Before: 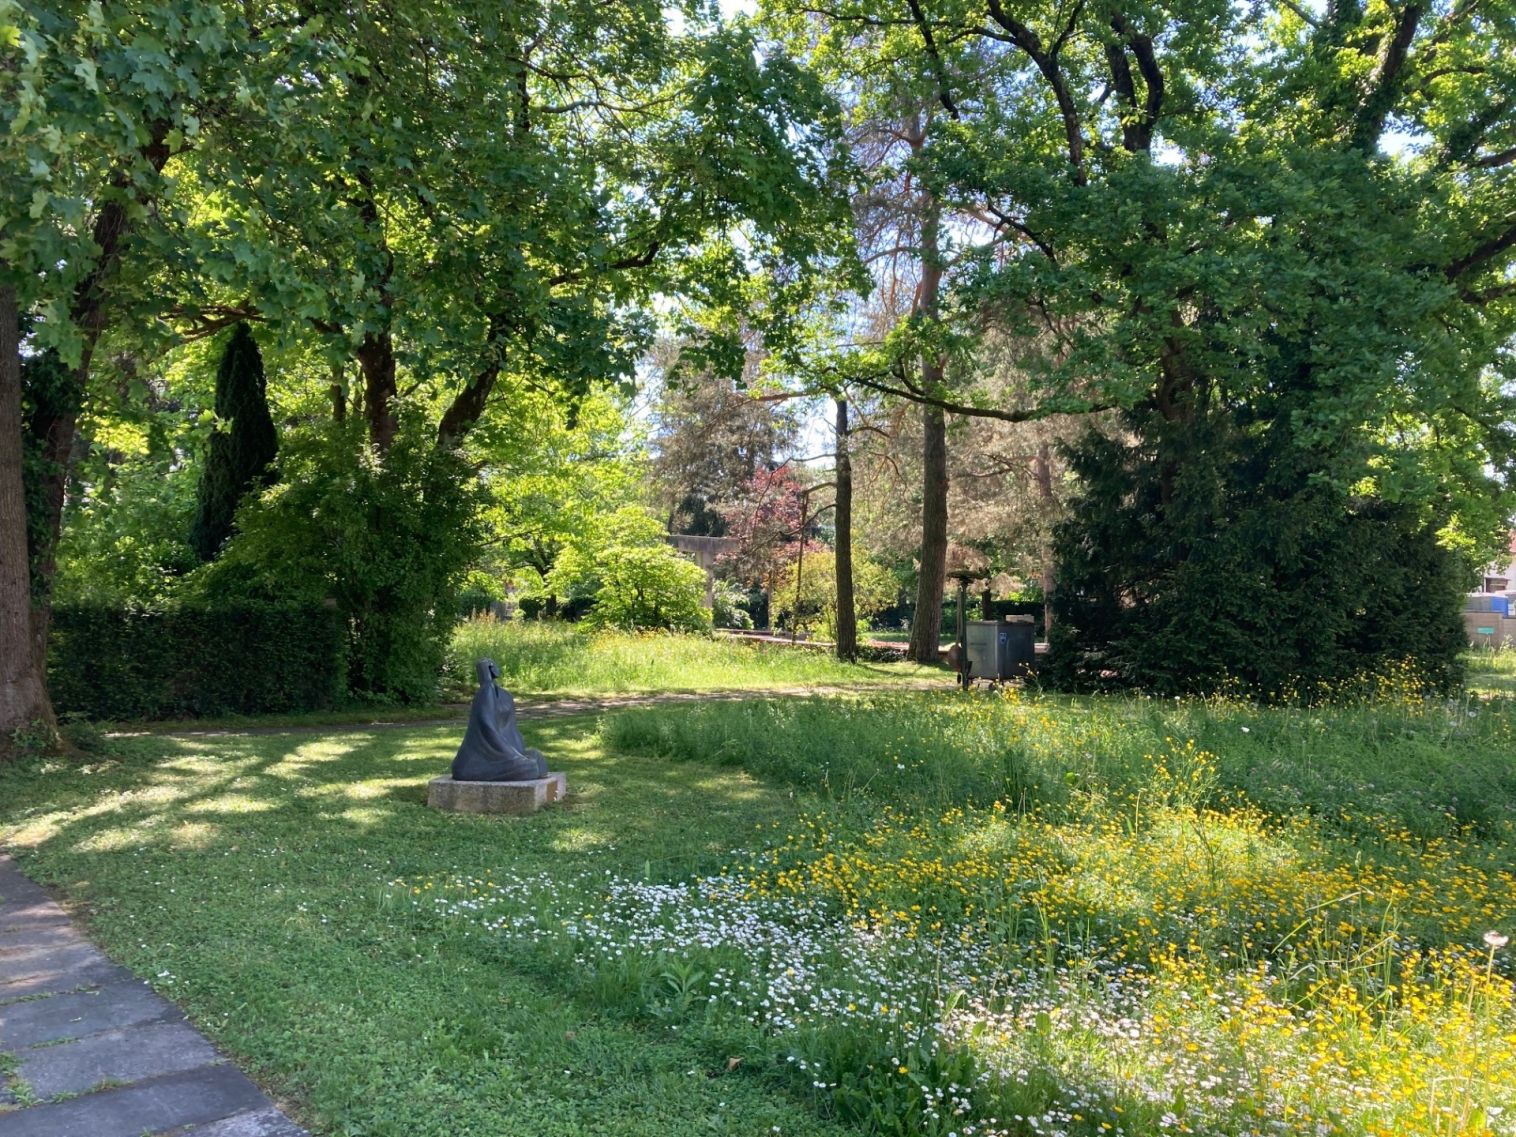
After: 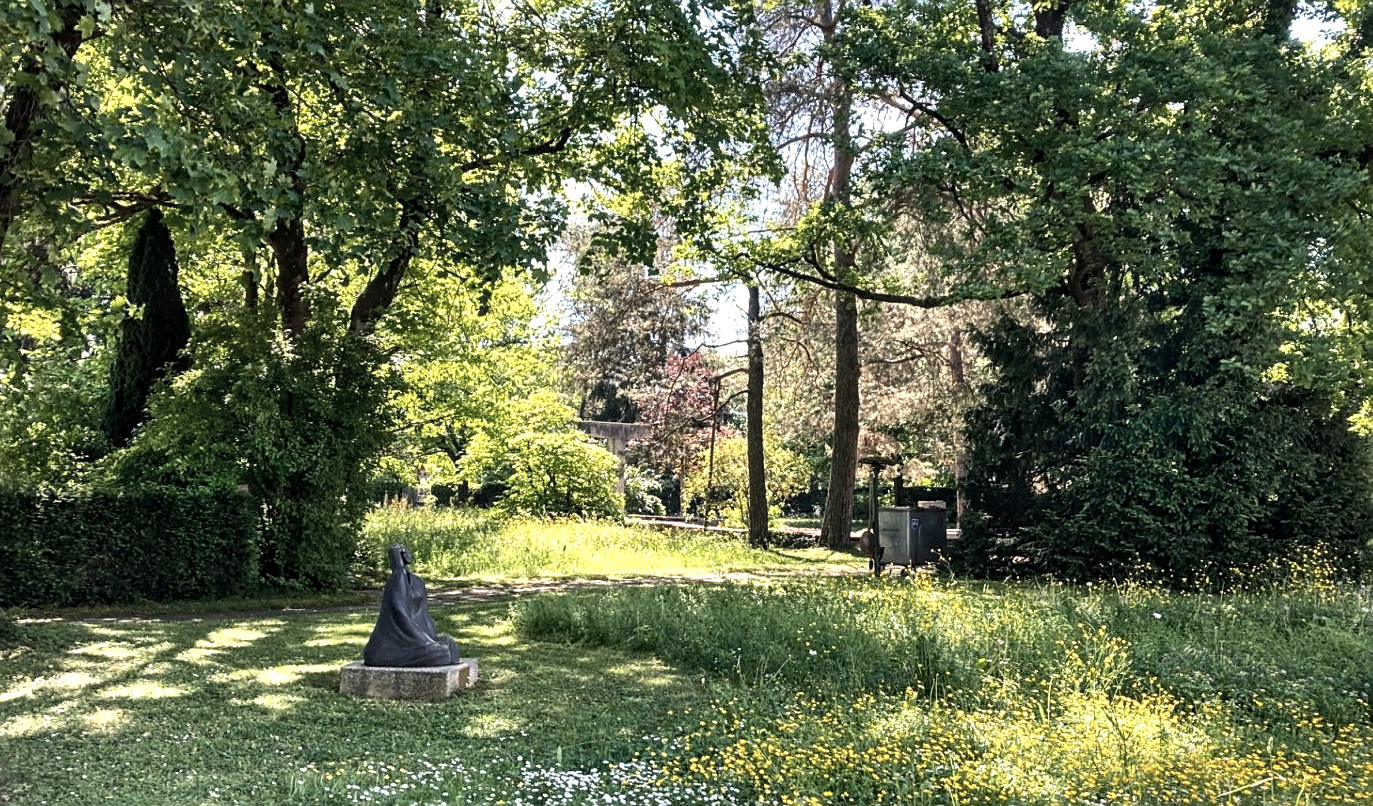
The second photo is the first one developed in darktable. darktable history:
shadows and highlights: radius 47.3, white point adjustment 6.67, compress 80.02%, soften with gaussian
crop: left 5.832%, top 10.04%, right 3.586%, bottom 19.009%
sharpen: on, module defaults
exposure: compensate exposure bias true, compensate highlight preservation false
color balance rgb: shadows lift › hue 85.63°, highlights gain › chroma 3.09%, highlights gain › hue 76.29°, perceptual saturation grading › global saturation 19.443%, perceptual brilliance grading › highlights 12.812%, perceptual brilliance grading › mid-tones 7.985%, perceptual brilliance grading › shadows -17.654%, global vibrance 20%
local contrast: on, module defaults
contrast brightness saturation: contrast 0.102, saturation -0.37
